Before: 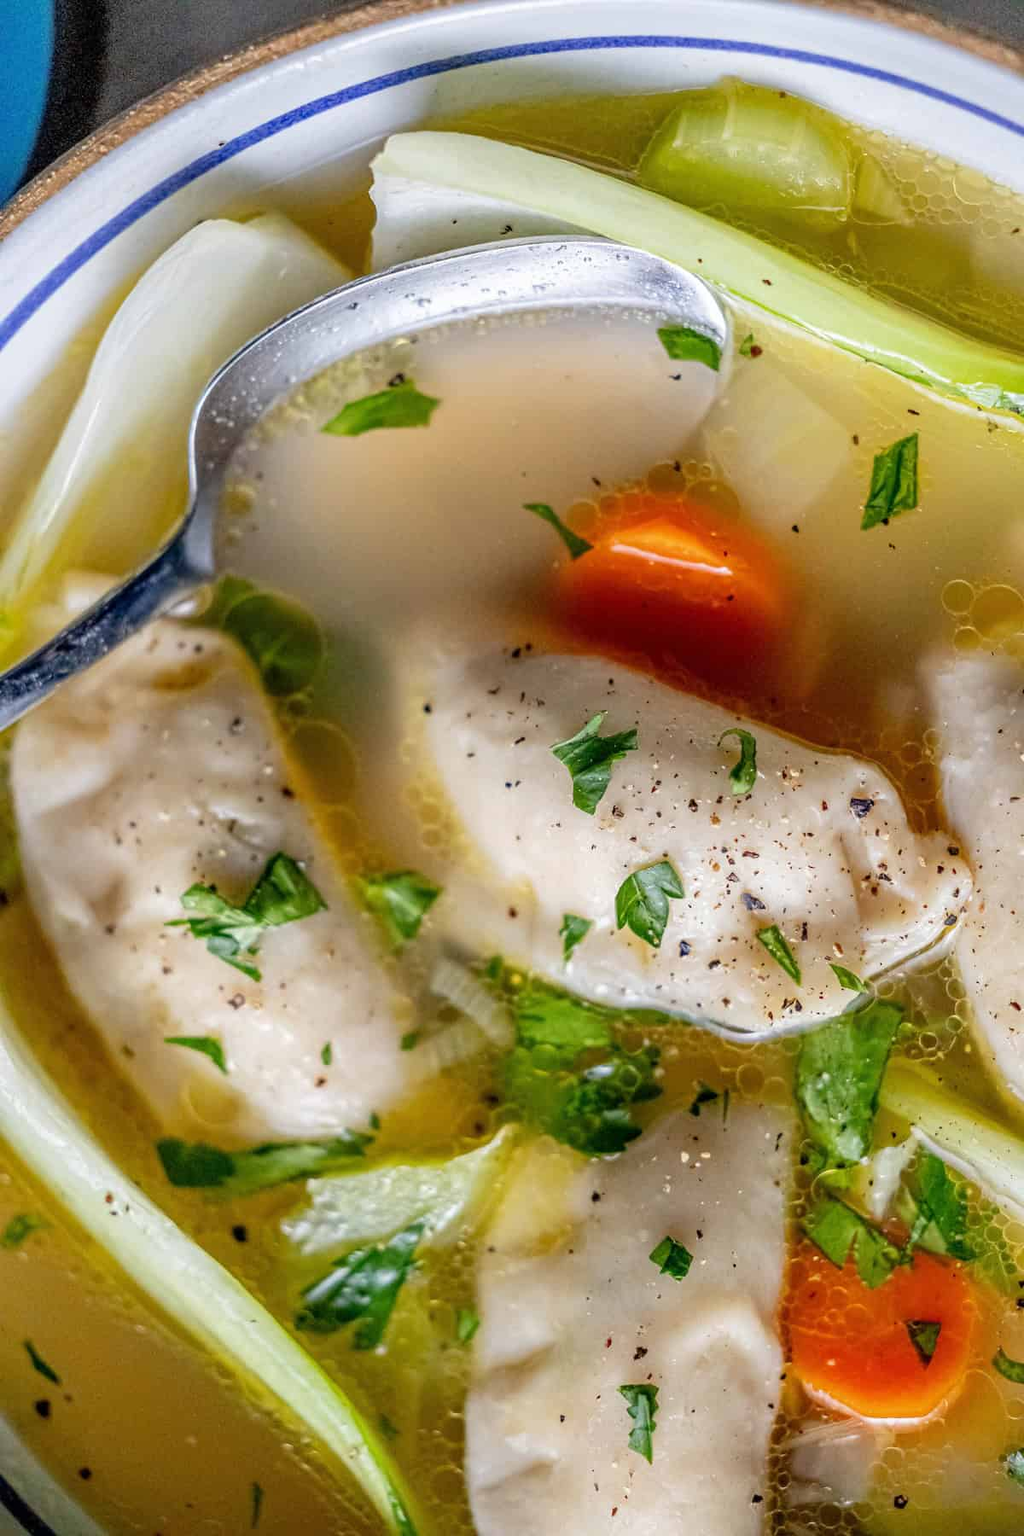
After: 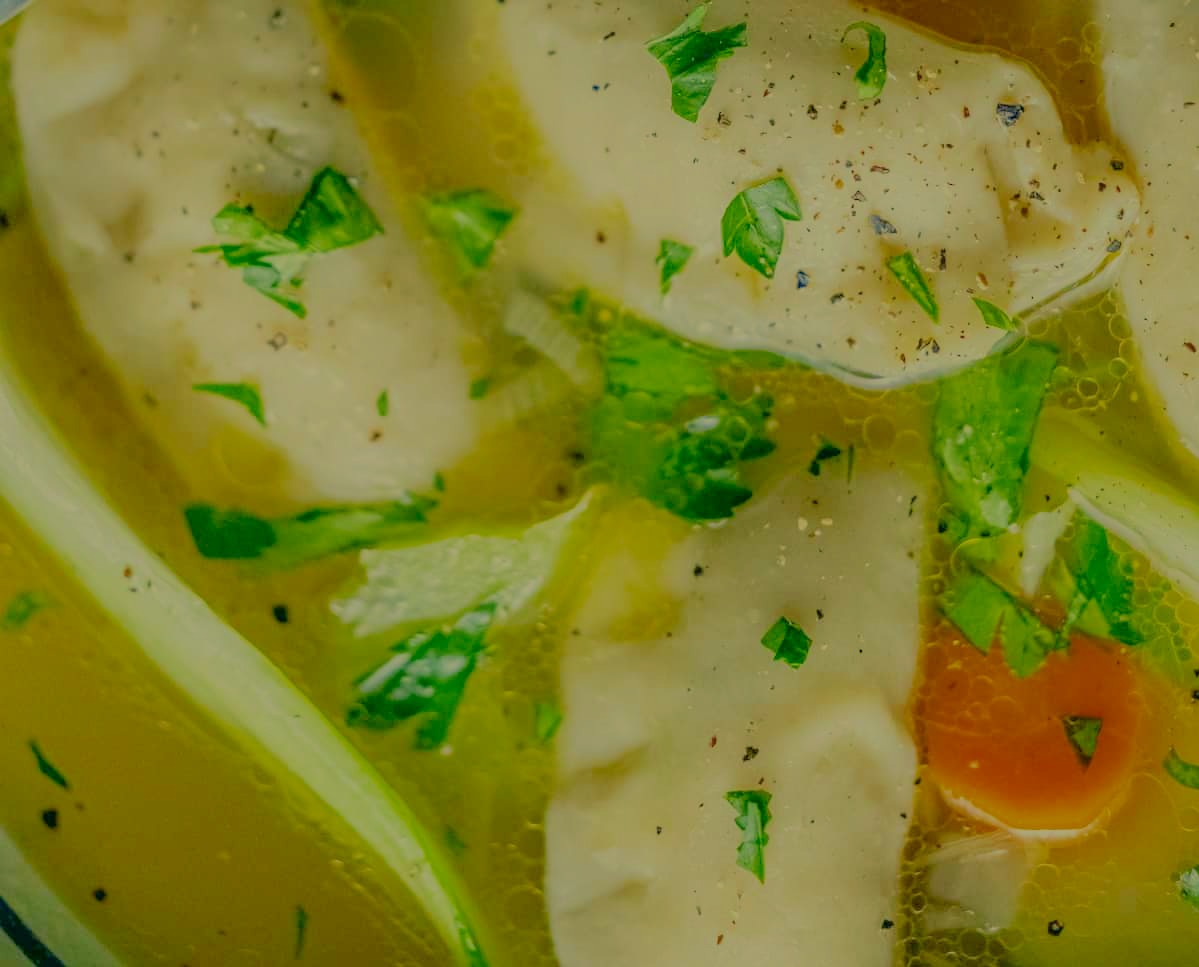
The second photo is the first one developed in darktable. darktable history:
filmic rgb: black relative exposure -16 EV, white relative exposure 8 EV, threshold 3 EV, hardness 4.17, latitude 50%, contrast 0.5, color science v5 (2021), contrast in shadows safe, contrast in highlights safe, enable highlight reconstruction true
crop and rotate: top 46.237%
color correction: highlights a* 5.62, highlights b* 33.57, shadows a* -25.86, shadows b* 4.02
